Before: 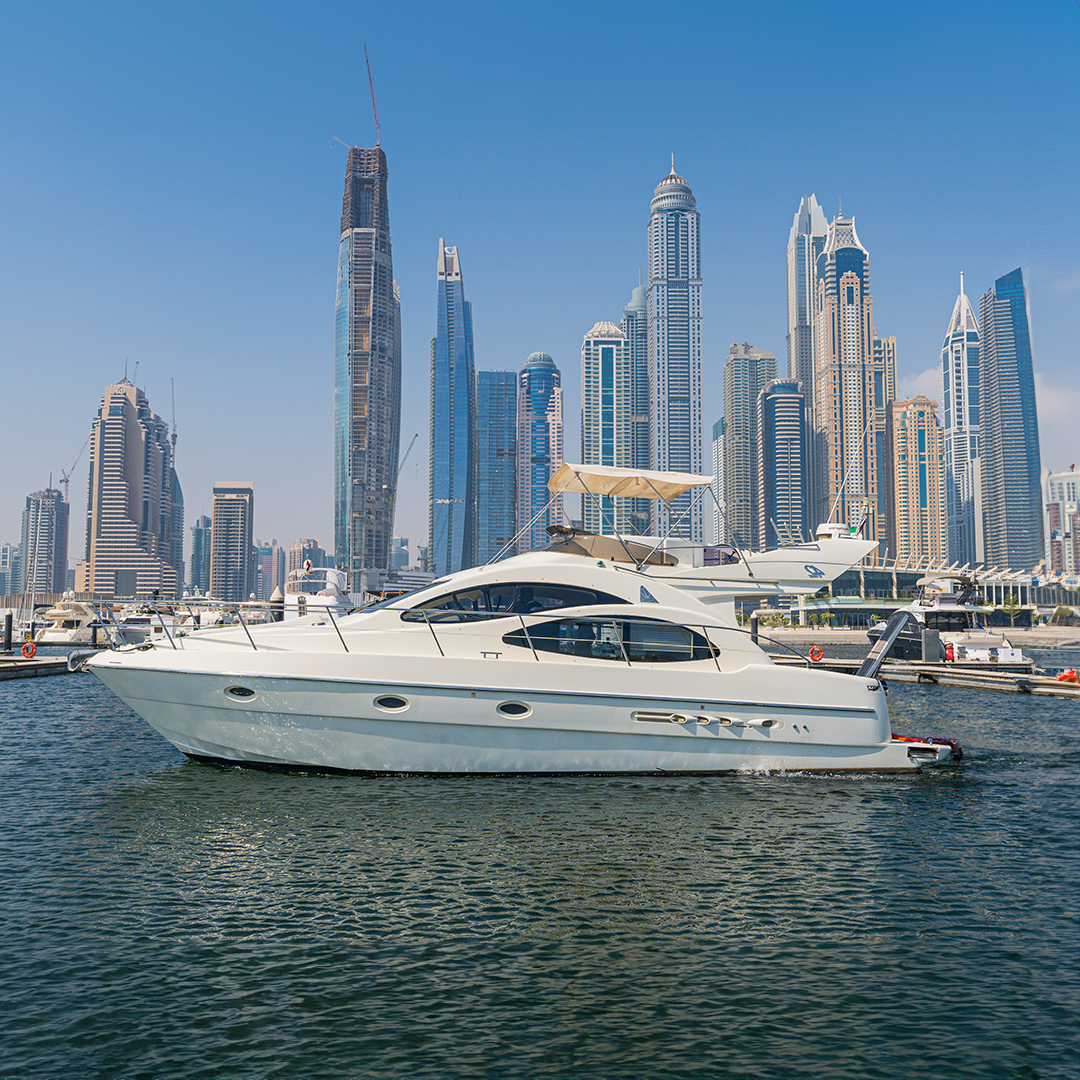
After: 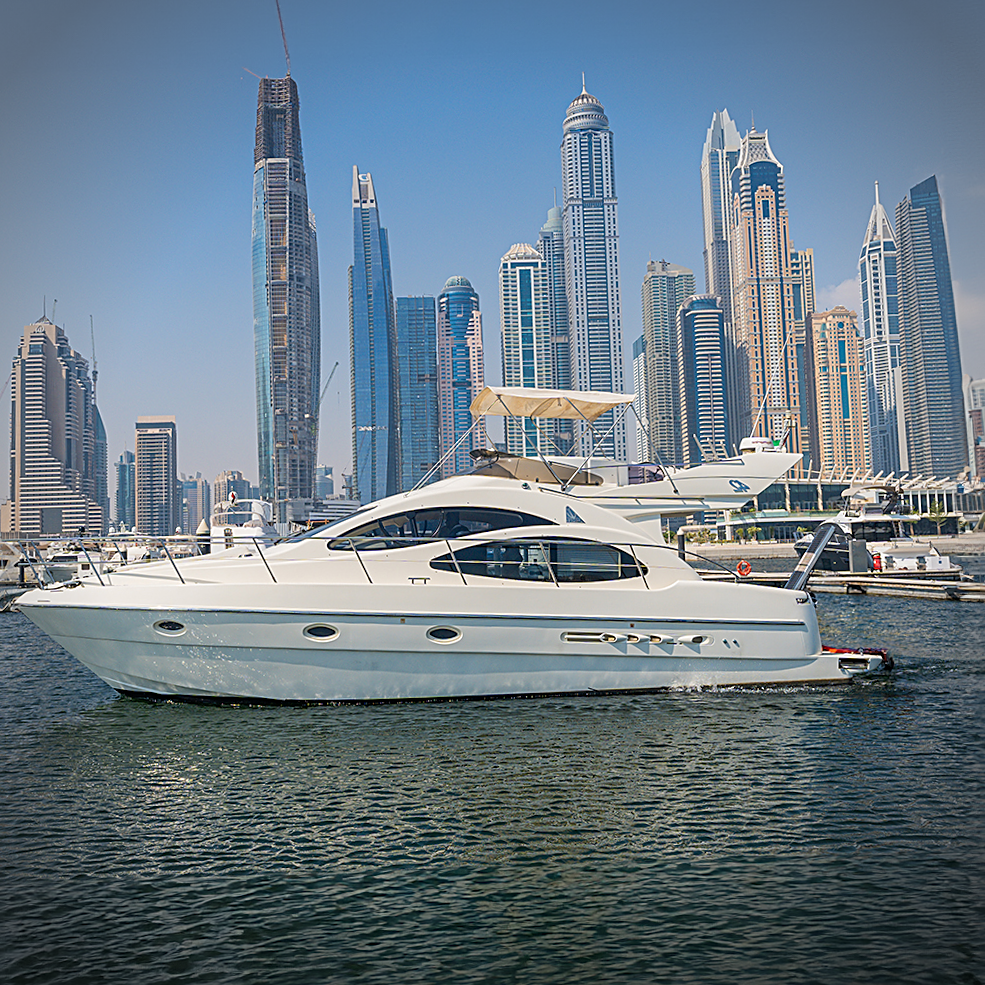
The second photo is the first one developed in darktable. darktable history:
vignetting: automatic ratio true
crop and rotate: angle 1.96°, left 5.673%, top 5.673%
sharpen: on, module defaults
